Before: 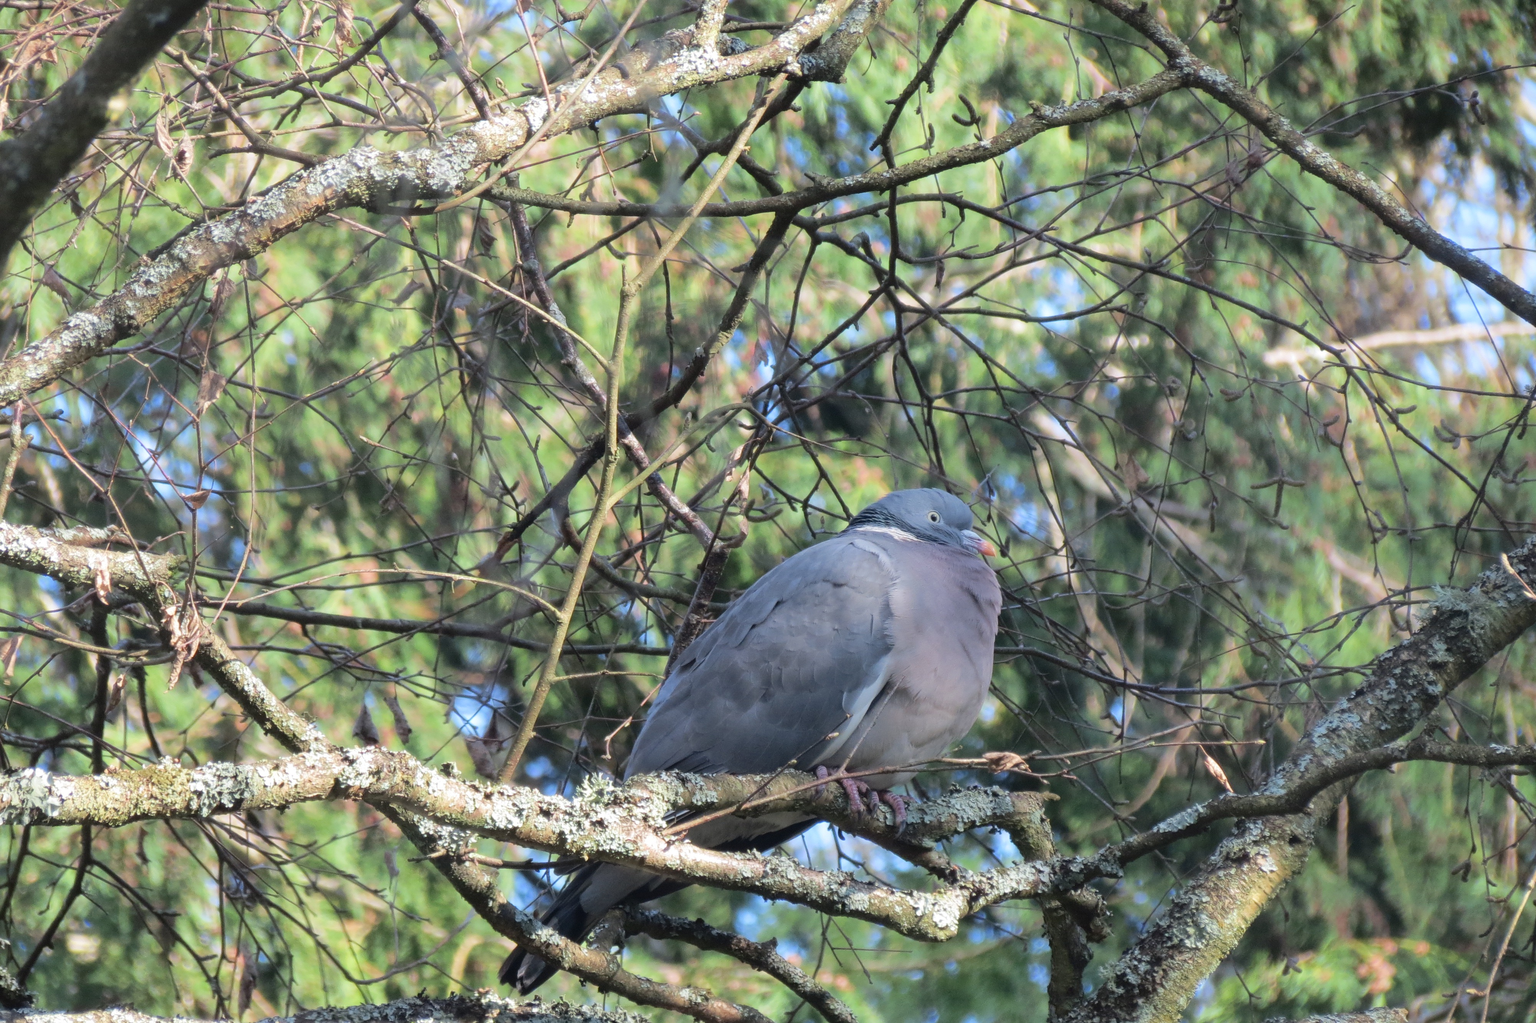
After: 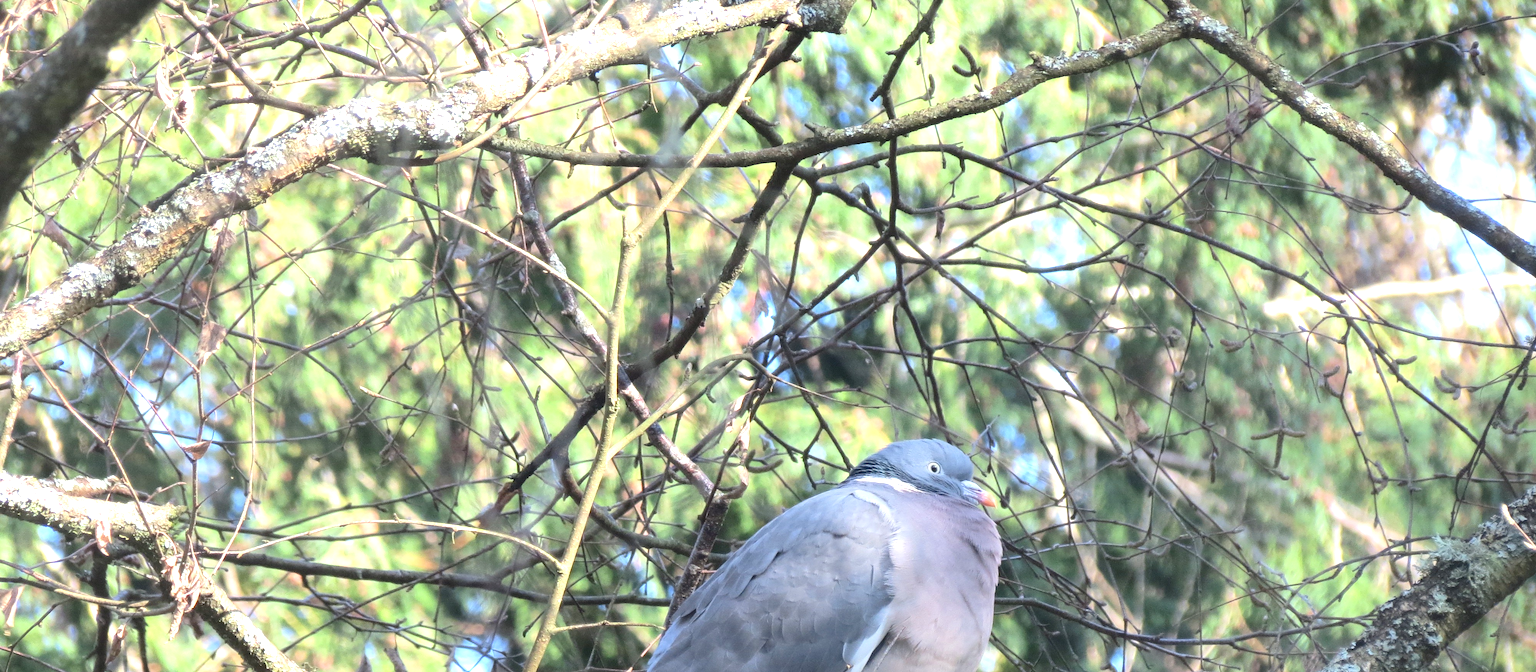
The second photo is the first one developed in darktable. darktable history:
color calibration: illuminant same as pipeline (D50), adaptation none (bypass), x 0.333, y 0.334, temperature 5014.07 K
crop and rotate: top 4.862%, bottom 29.386%
exposure: exposure 1 EV, compensate highlight preservation false
